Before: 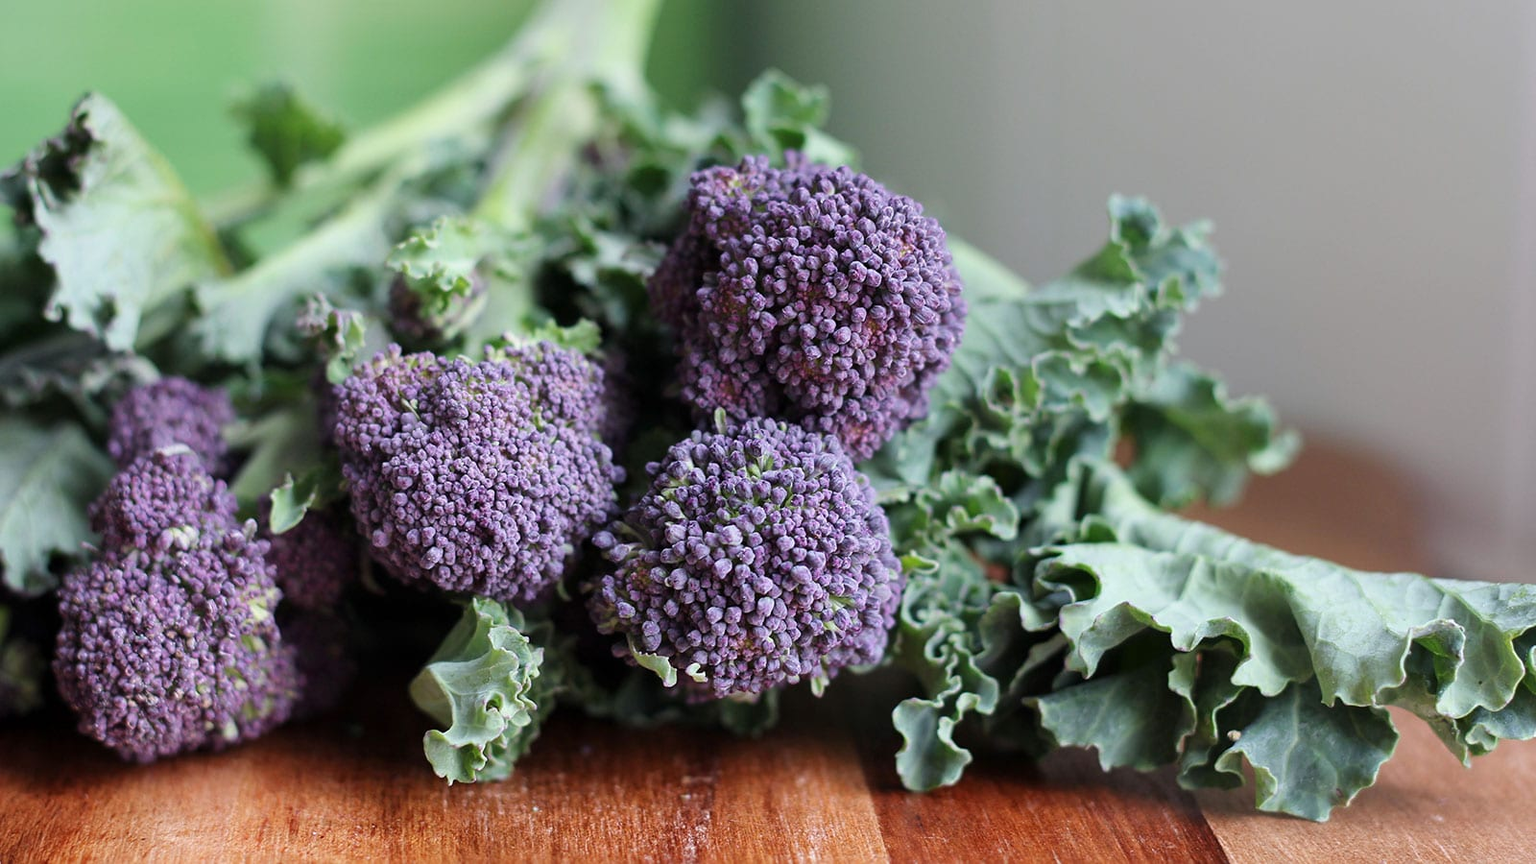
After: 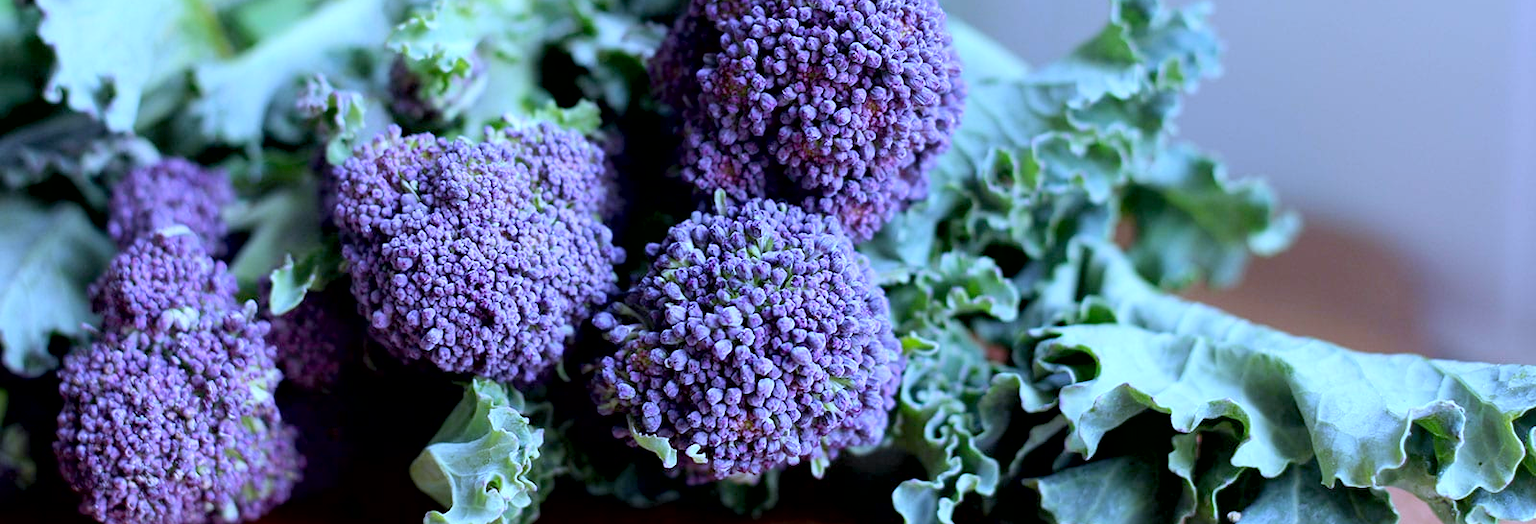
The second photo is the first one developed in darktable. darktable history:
white balance: red 0.871, blue 1.249
crop and rotate: top 25.357%, bottom 13.942%
contrast brightness saturation: contrast 0.07, brightness 0.08, saturation 0.18
exposure: black level correction 0.009, exposure 0.119 EV, compensate highlight preservation false
